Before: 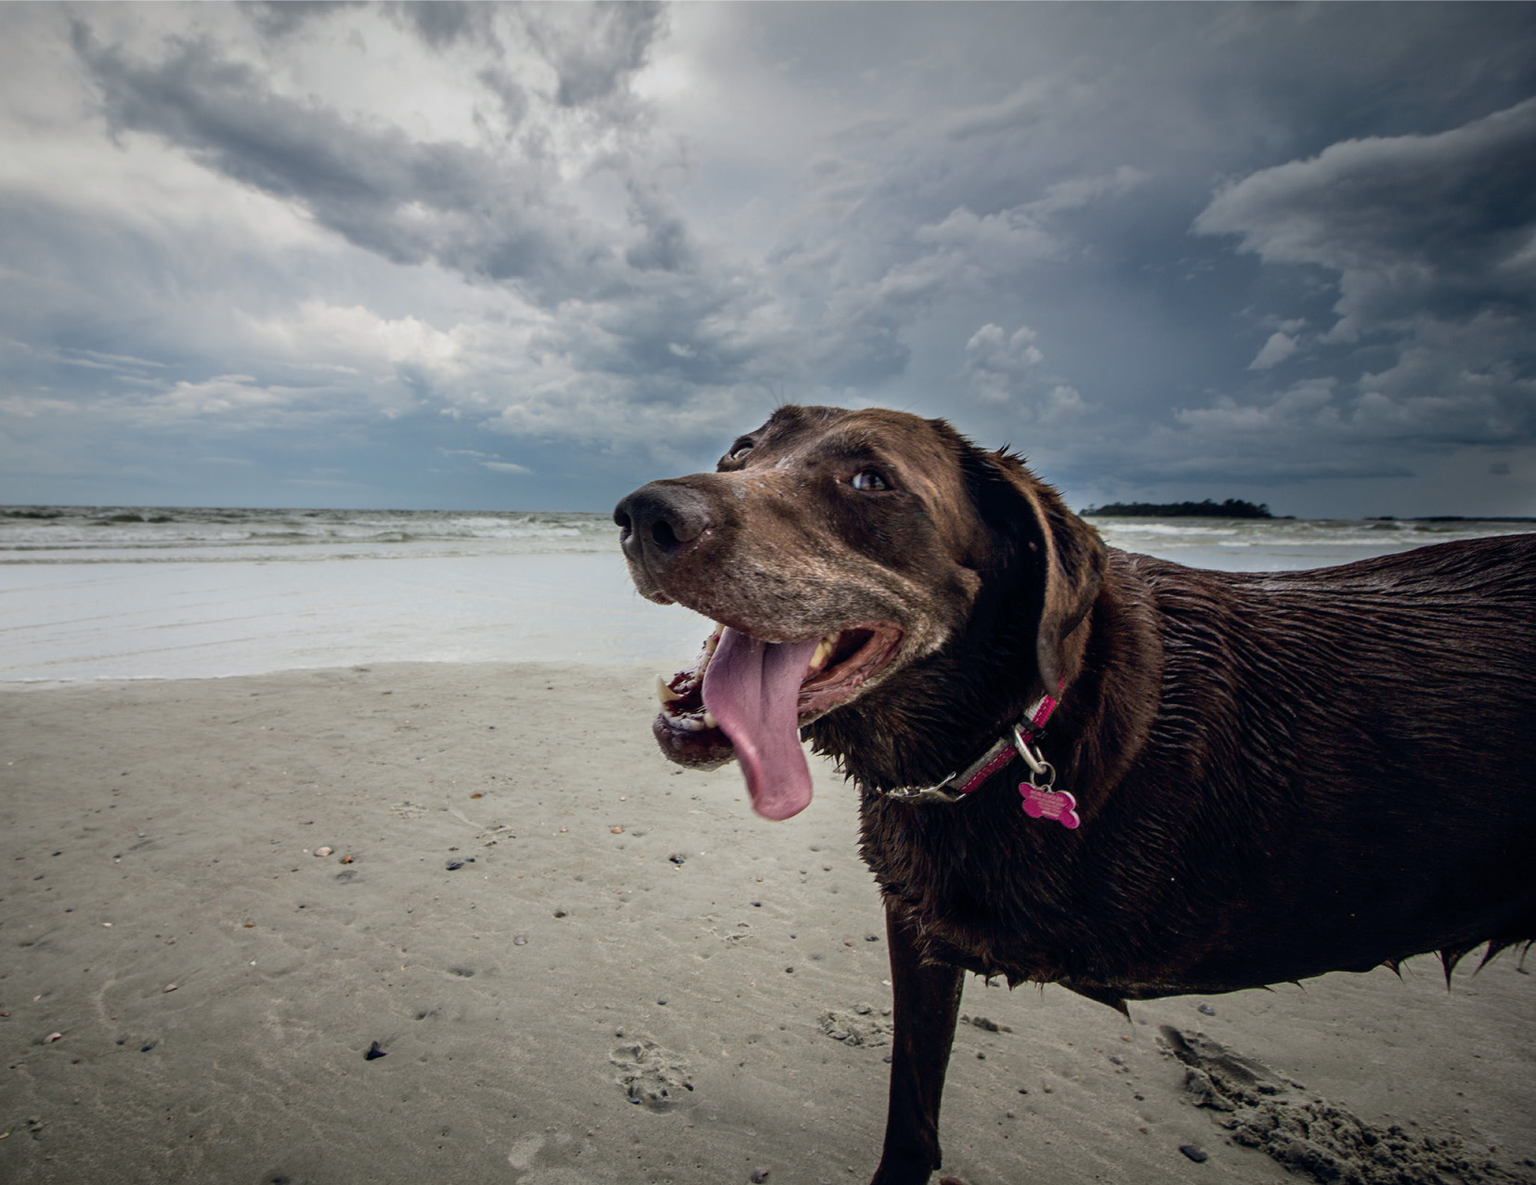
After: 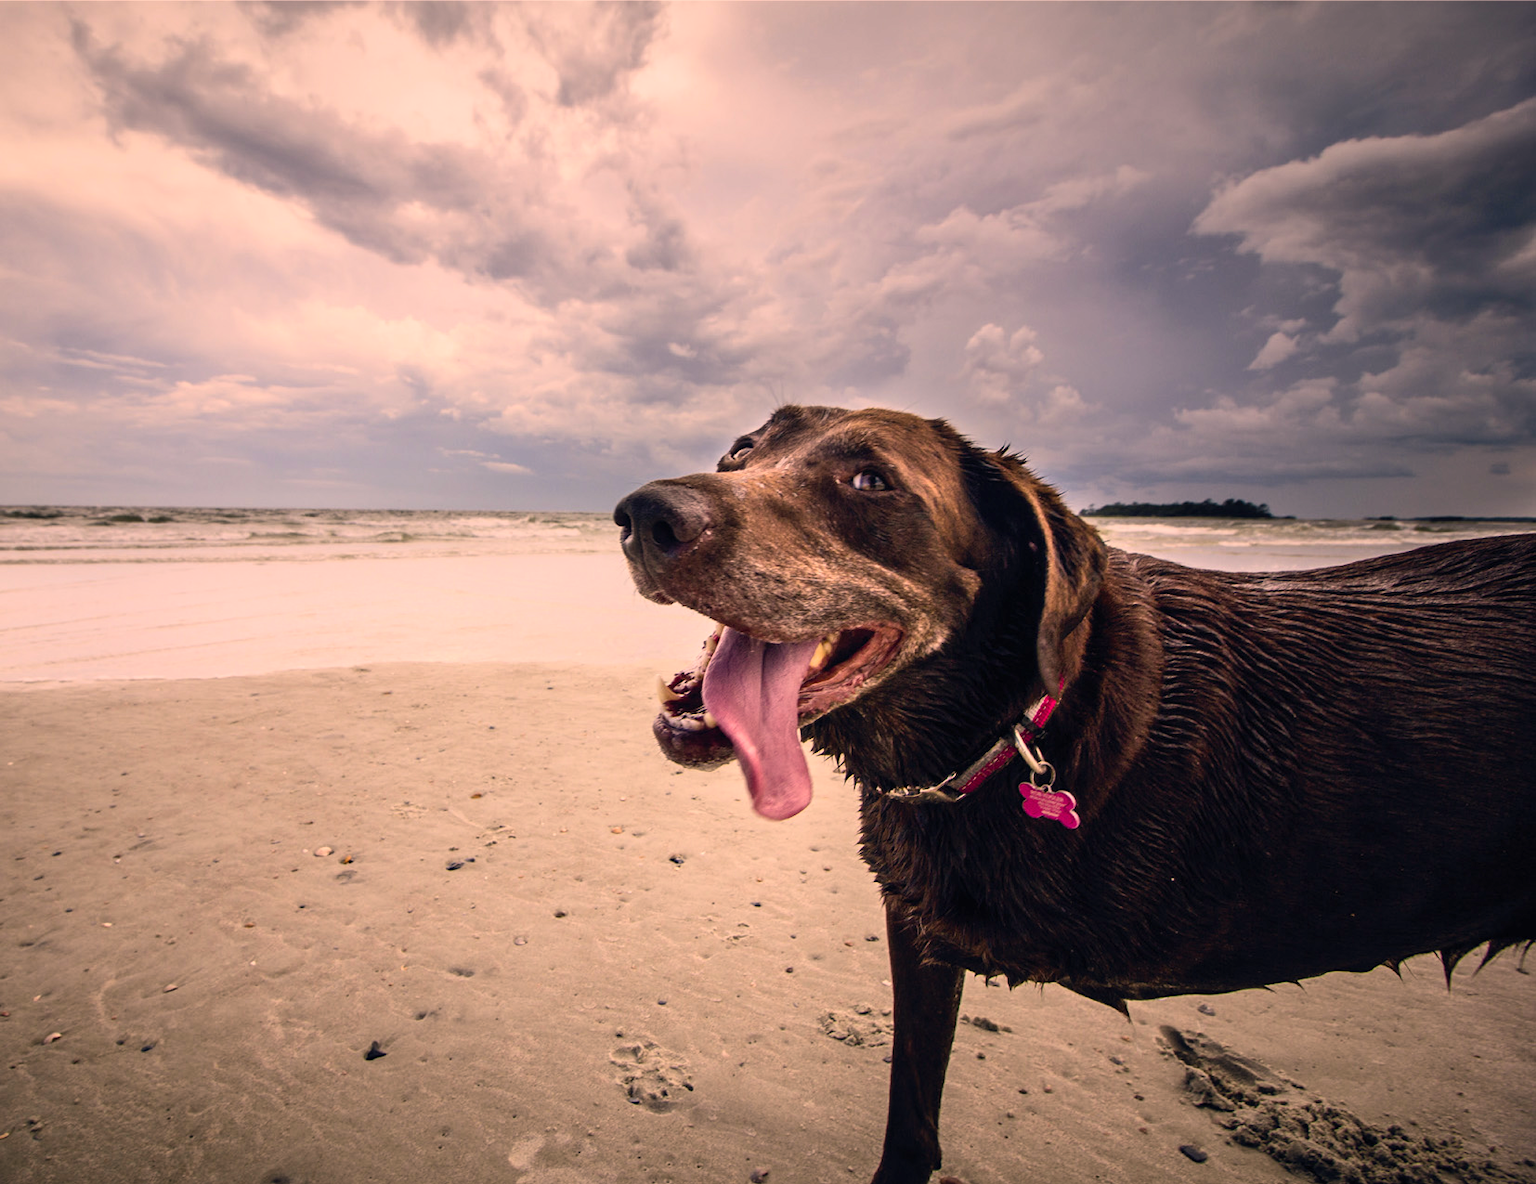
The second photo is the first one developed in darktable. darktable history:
contrast brightness saturation: contrast 0.203, brightness 0.156, saturation 0.228
color correction: highlights a* 21.06, highlights b* 19.48
